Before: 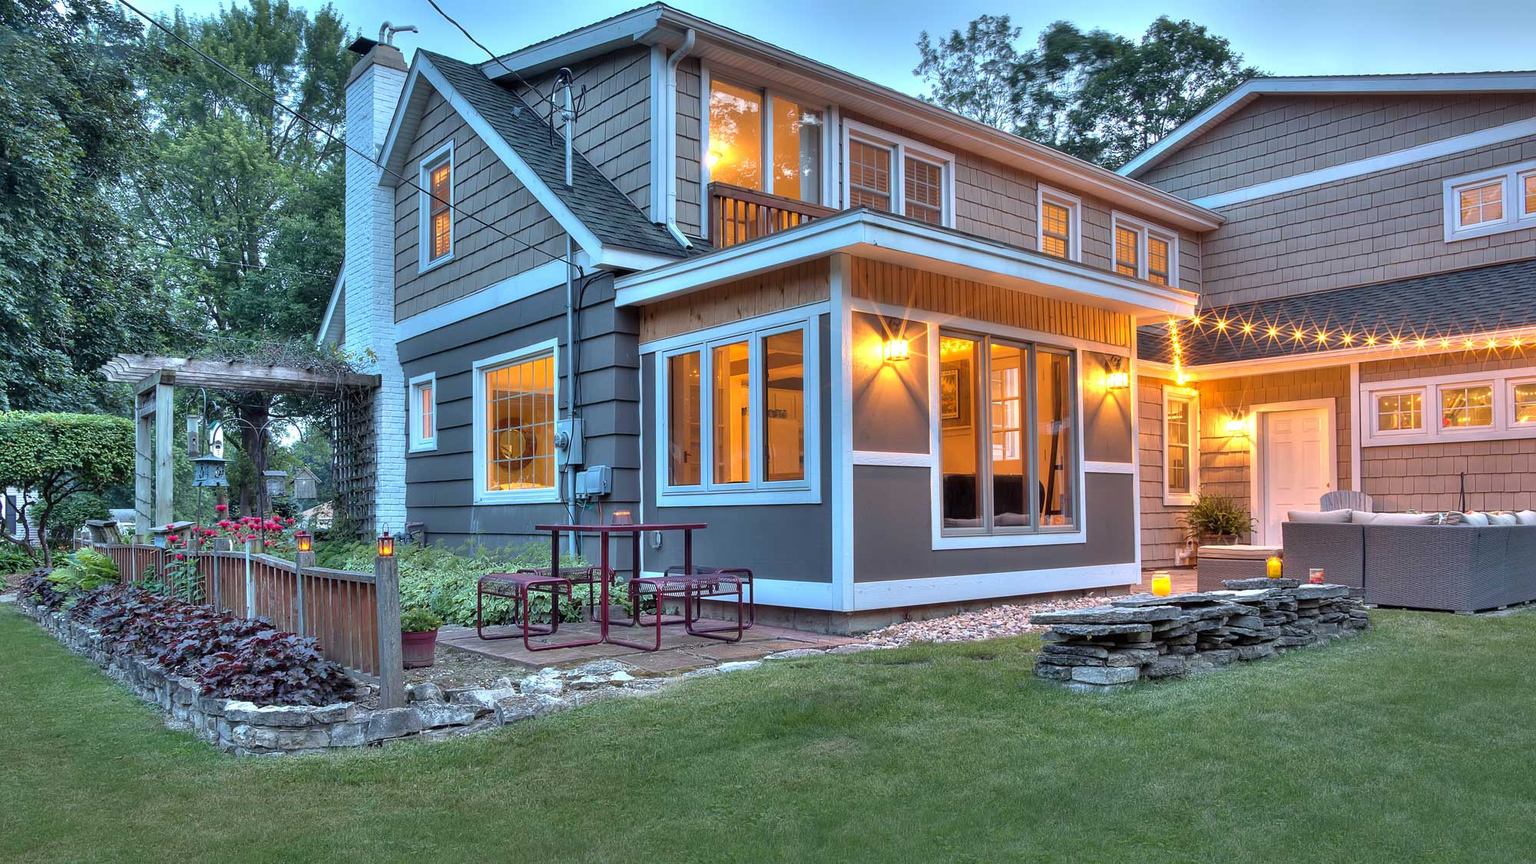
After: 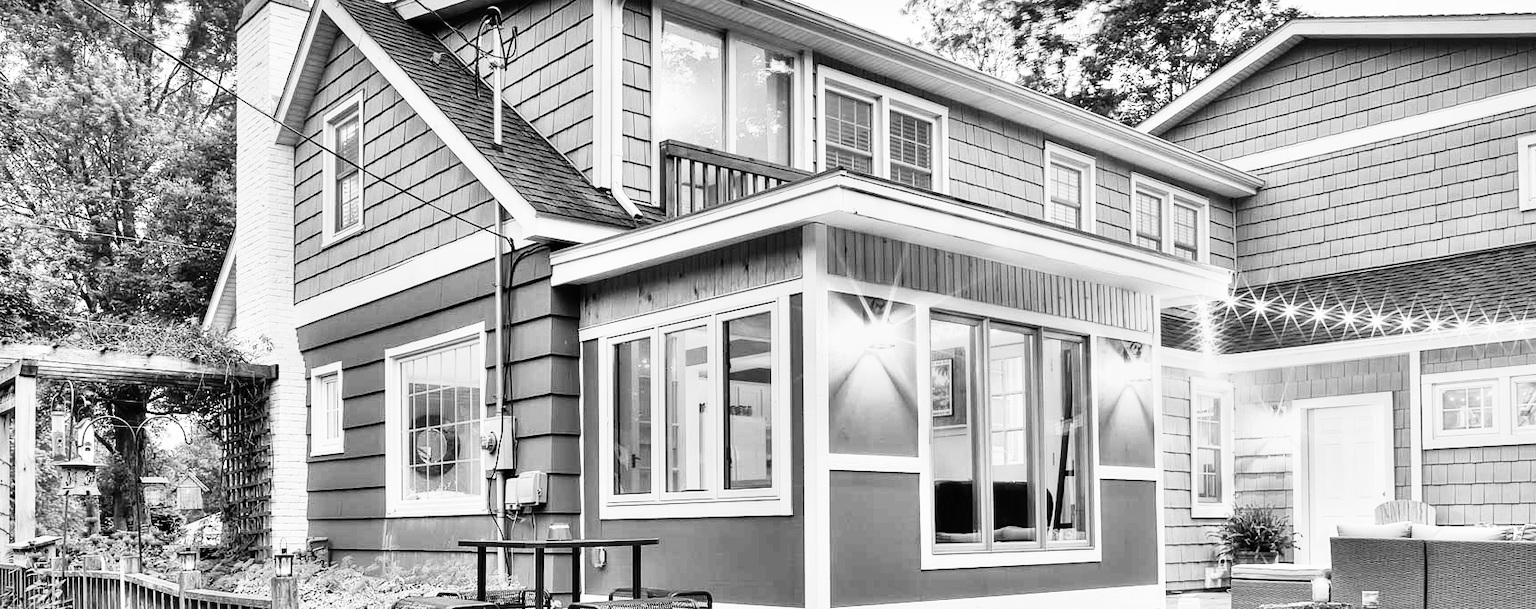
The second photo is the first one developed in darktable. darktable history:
monochrome: on, module defaults
crop and rotate: left 9.345%, top 7.22%, right 4.982%, bottom 32.331%
rgb curve: curves: ch0 [(0, 0) (0.21, 0.15) (0.24, 0.21) (0.5, 0.75) (0.75, 0.96) (0.89, 0.99) (1, 1)]; ch1 [(0, 0.02) (0.21, 0.13) (0.25, 0.2) (0.5, 0.67) (0.75, 0.9) (0.89, 0.97) (1, 1)]; ch2 [(0, 0.02) (0.21, 0.13) (0.25, 0.2) (0.5, 0.67) (0.75, 0.9) (0.89, 0.97) (1, 1)], compensate middle gray true
exposure: black level correction -0.003, exposure 0.04 EV, compensate highlight preservation false
